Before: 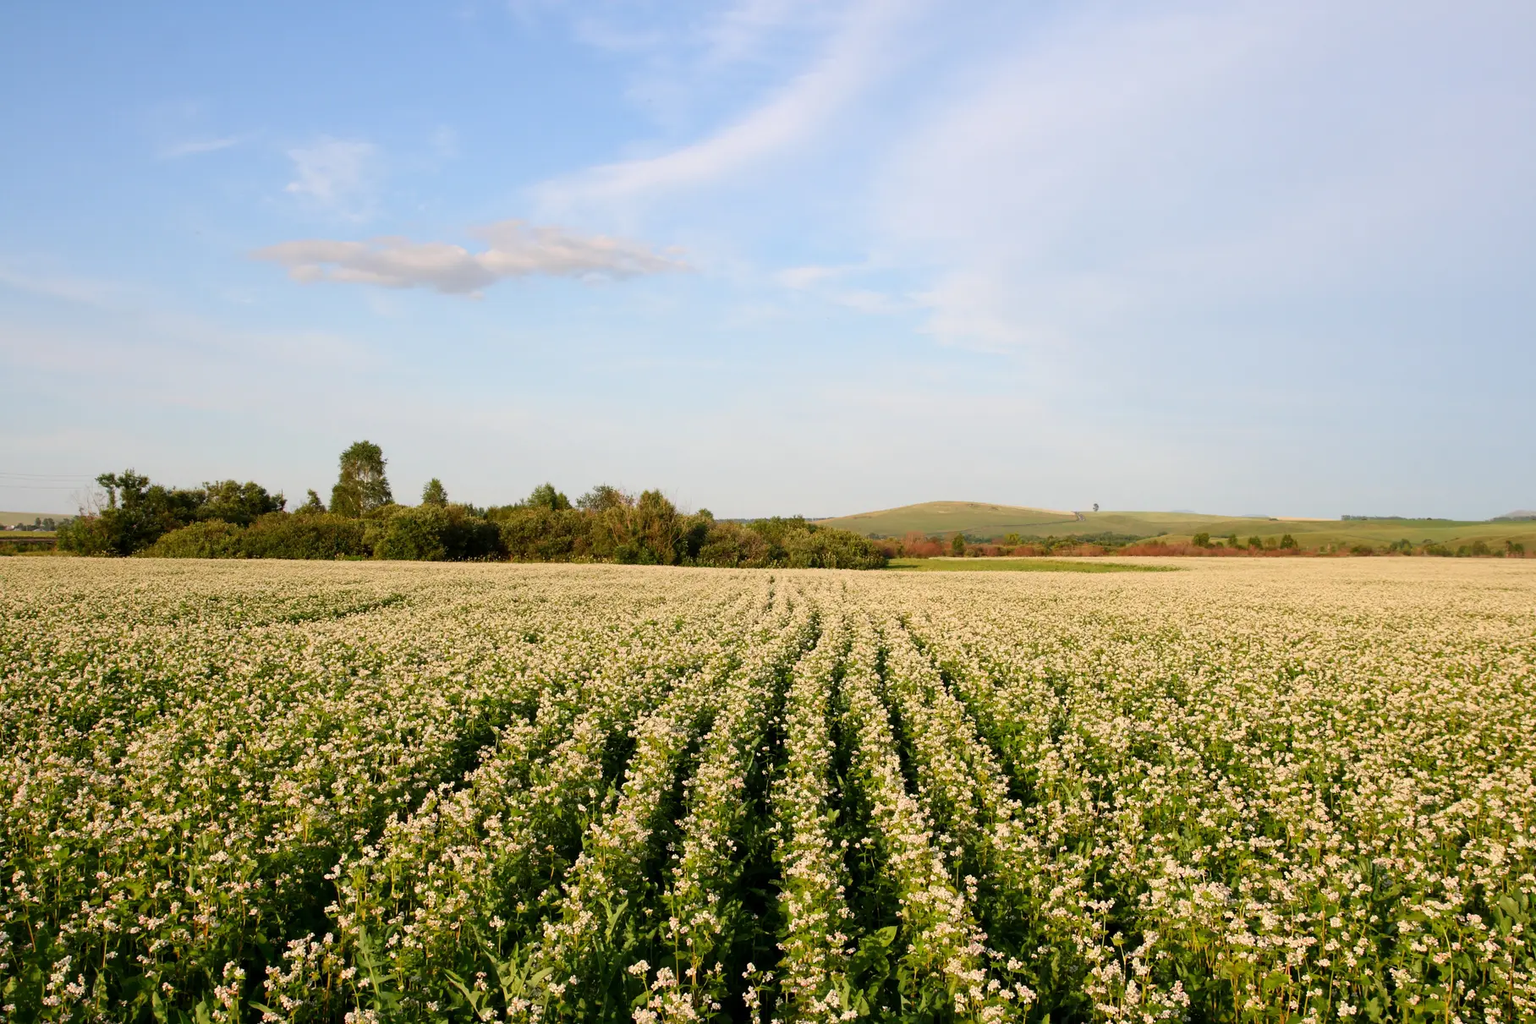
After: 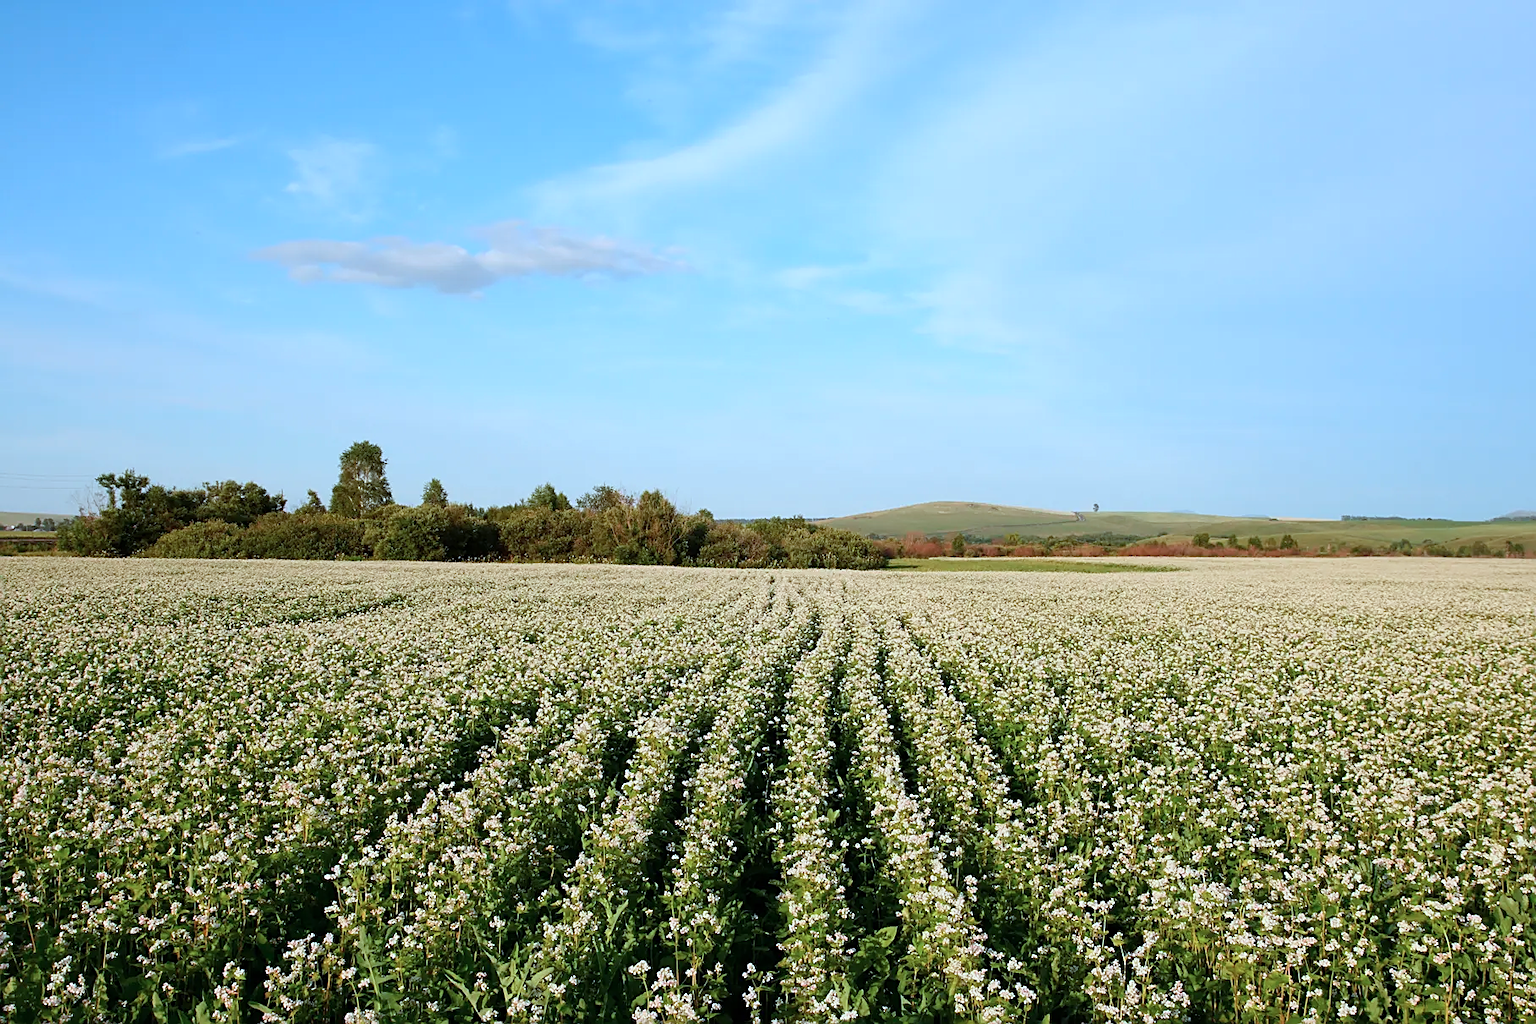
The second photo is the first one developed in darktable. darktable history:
sharpen: on, module defaults
color correction: highlights a* -8.93, highlights b* -22.5
